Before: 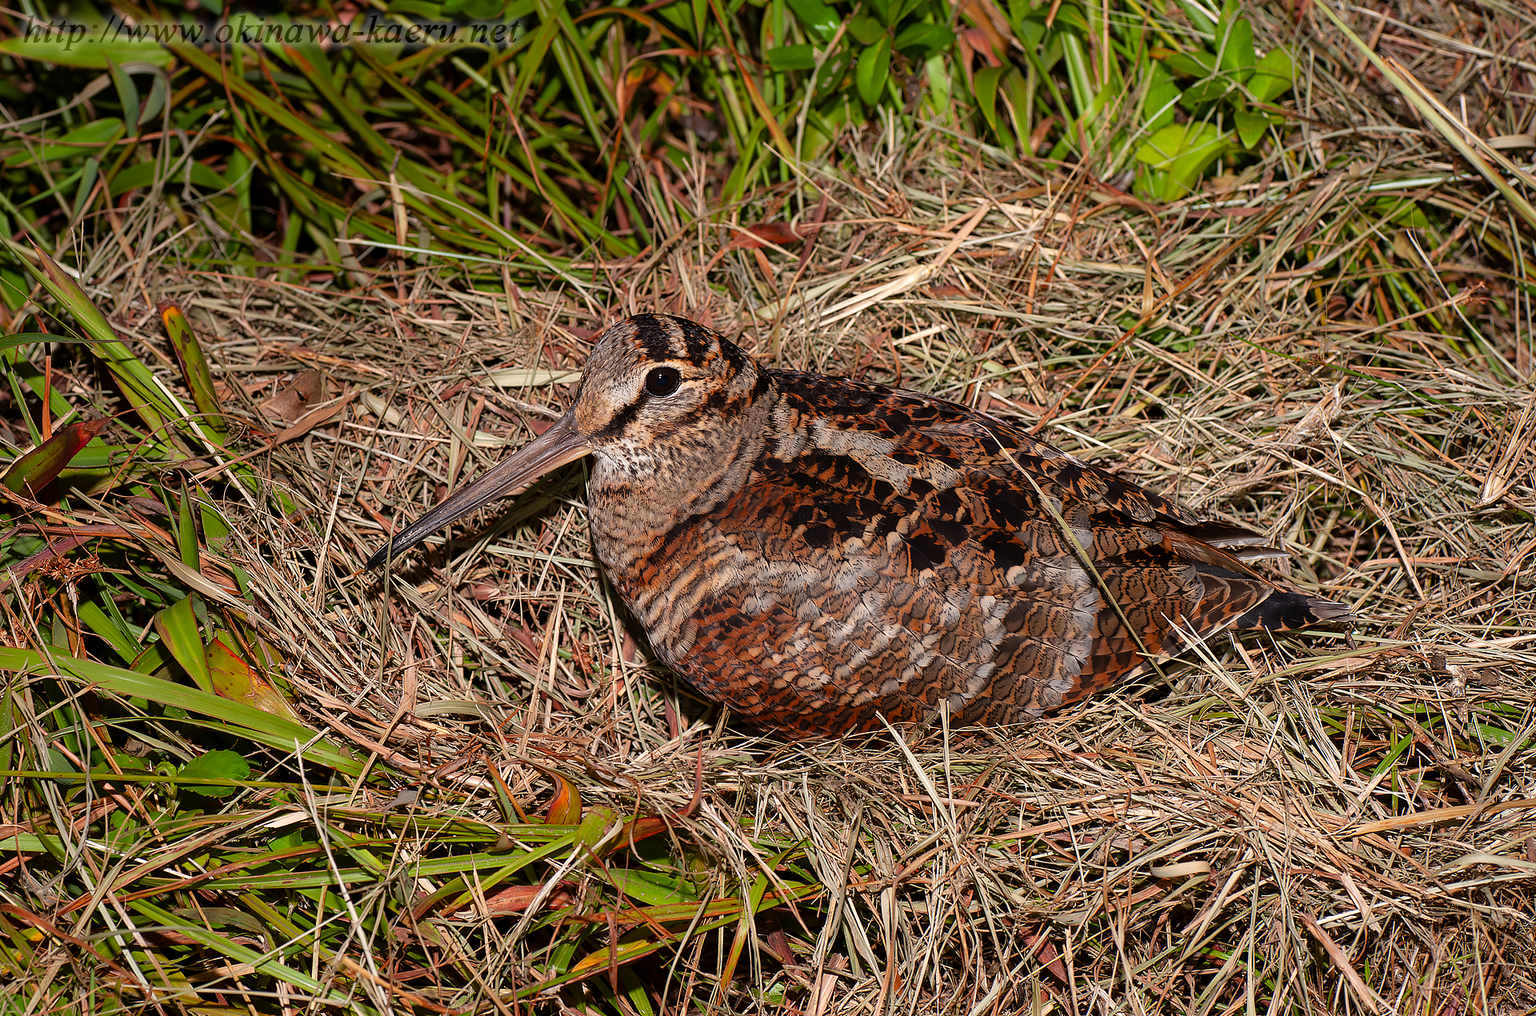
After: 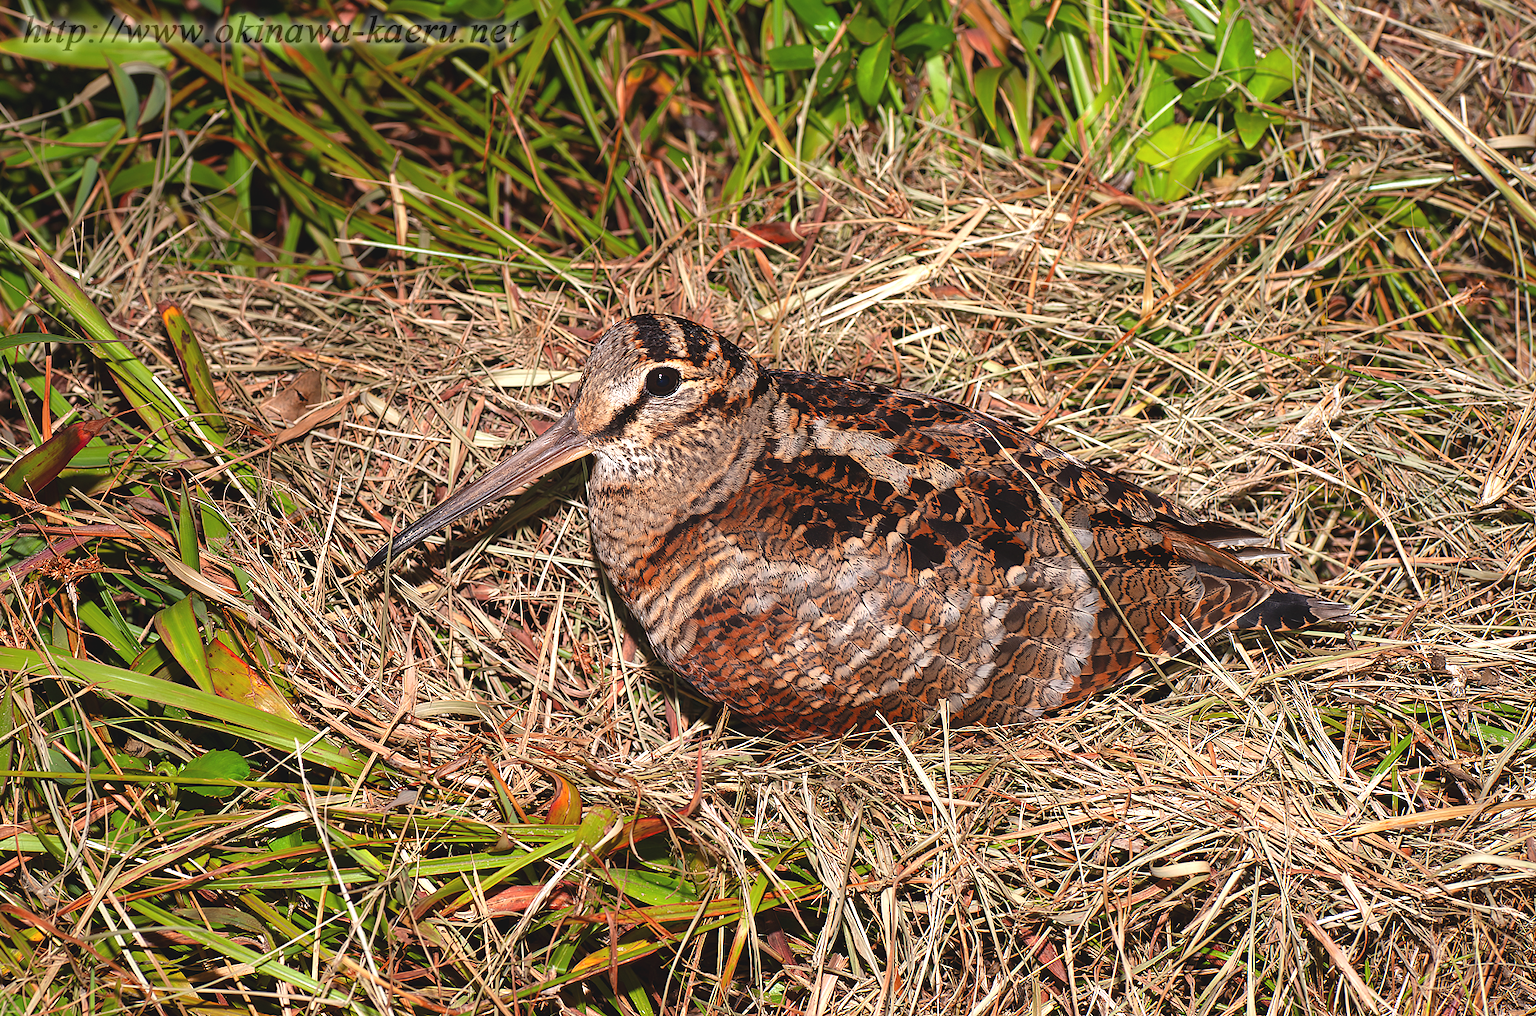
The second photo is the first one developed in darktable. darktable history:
exposure: black level correction -0.005, exposure 0.627 EV, compensate highlight preservation false
